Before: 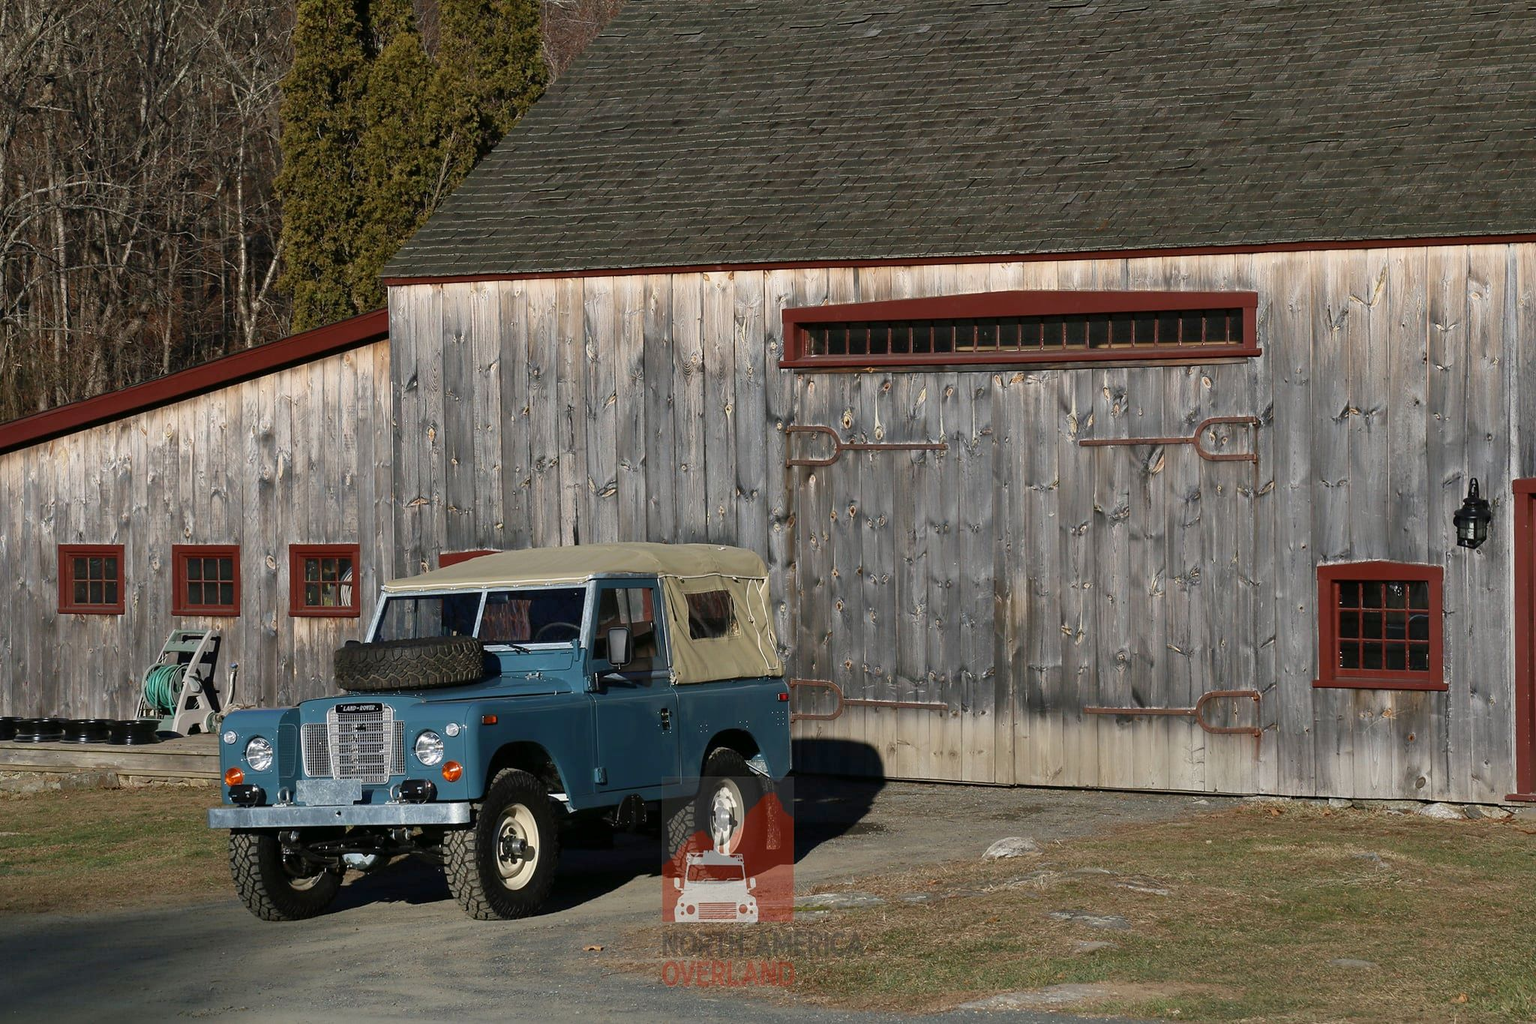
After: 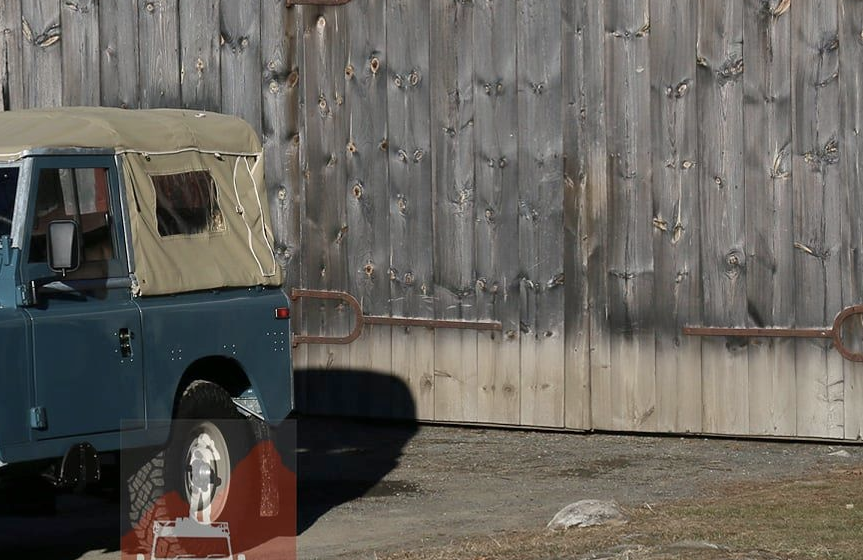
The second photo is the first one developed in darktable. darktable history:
crop: left 37.221%, top 45.169%, right 20.63%, bottom 13.777%
contrast brightness saturation: saturation -0.17
